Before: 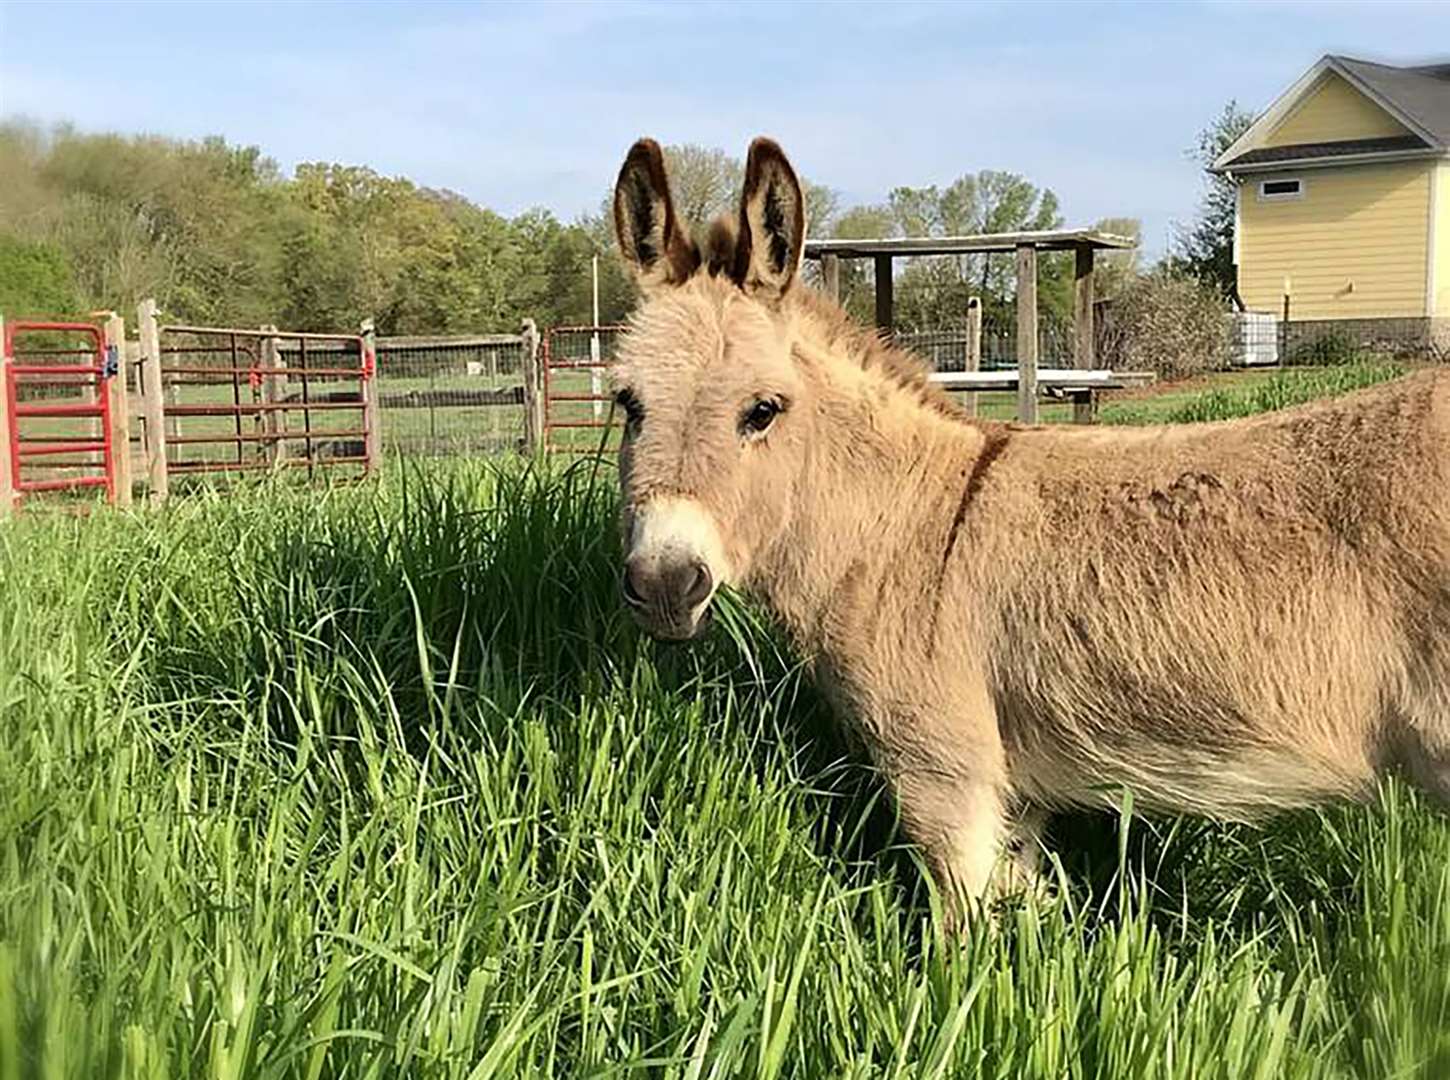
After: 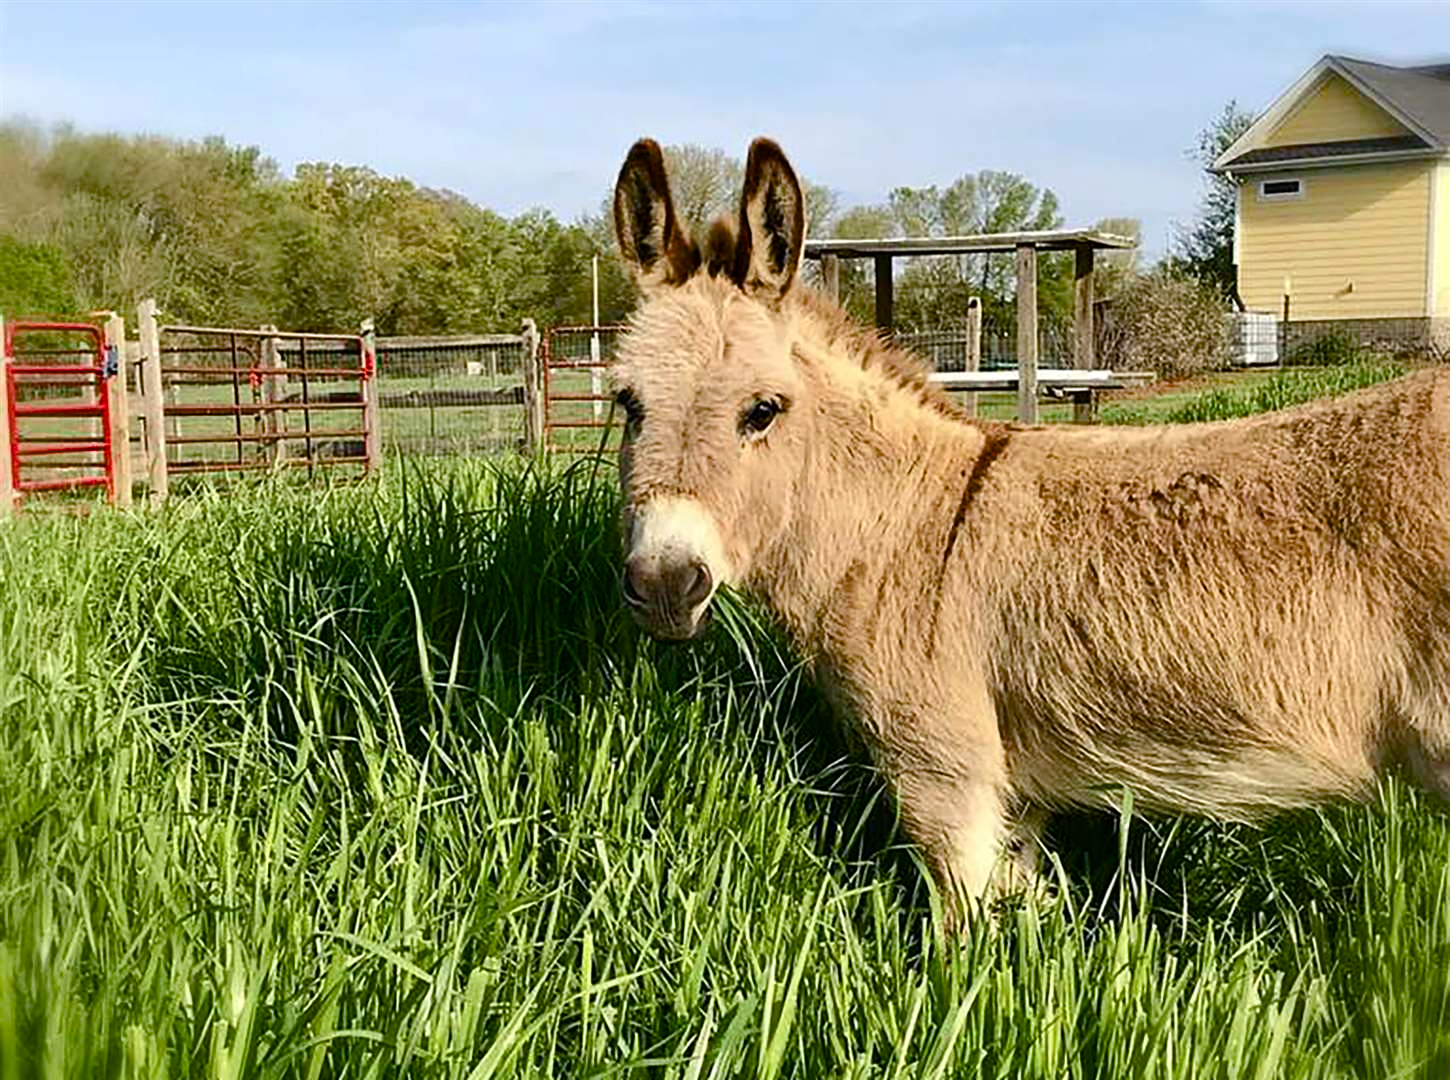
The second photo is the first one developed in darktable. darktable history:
color balance rgb: shadows lift › chroma 0.797%, shadows lift › hue 111.92°, perceptual saturation grading › global saturation 20%, perceptual saturation grading › highlights -25.027%, perceptual saturation grading › shadows 25.489%, global vibrance 16.072%, saturation formula JzAzBz (2021)
